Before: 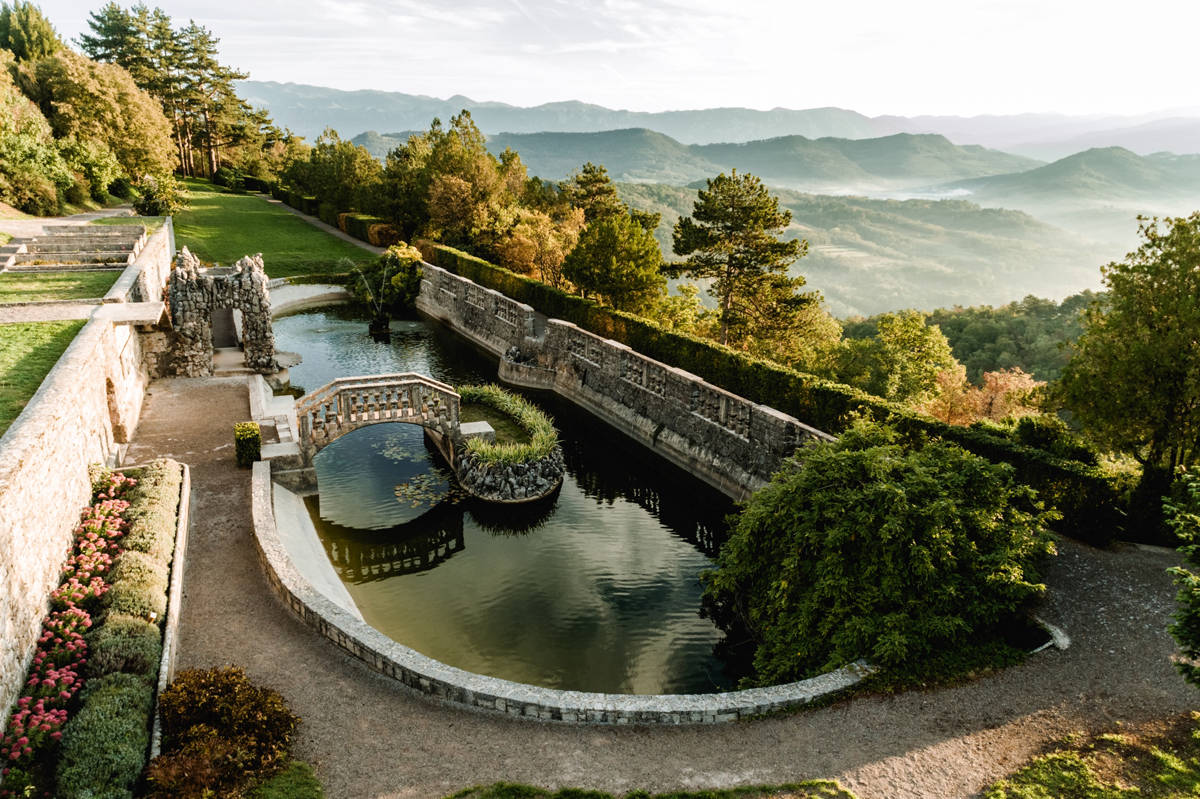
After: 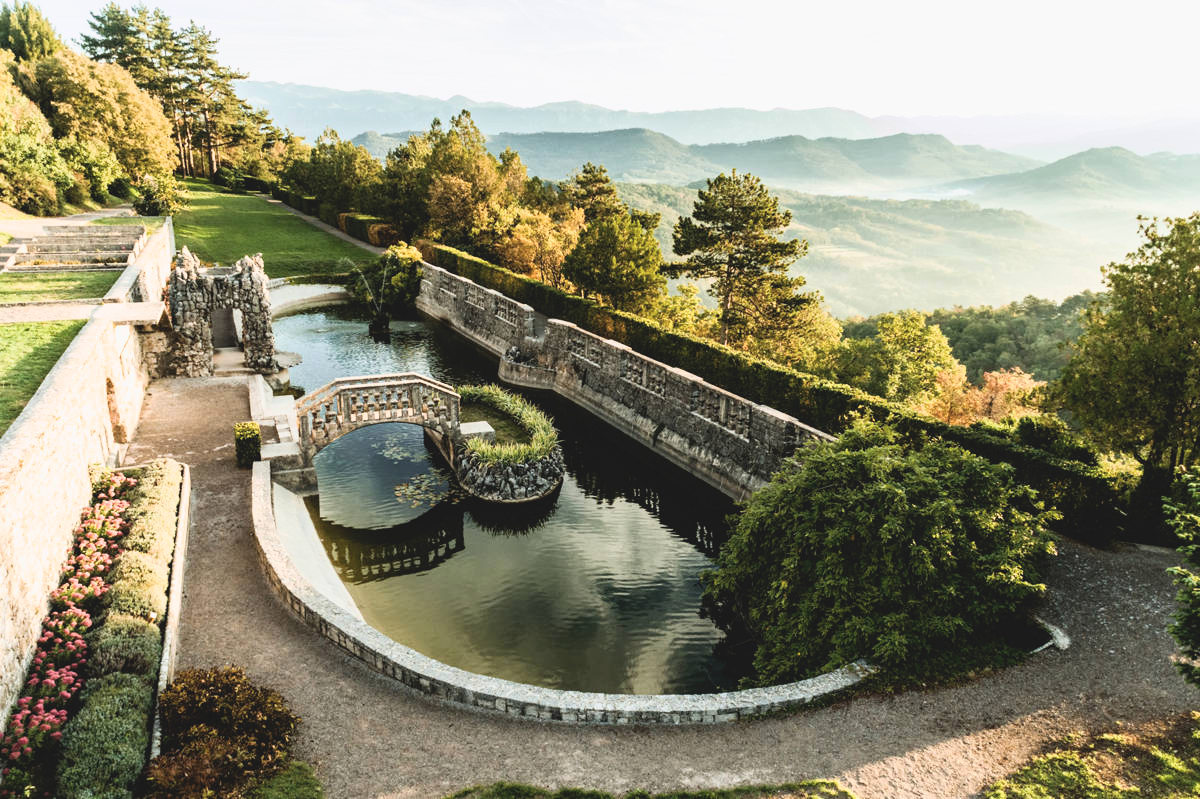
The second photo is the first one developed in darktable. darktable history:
tone curve: curves: ch0 [(0, 0.013) (0.198, 0.175) (0.512, 0.582) (0.625, 0.754) (0.81, 0.934) (1, 1)], color space Lab, linked channels, preserve colors none
contrast brightness saturation: contrast -0.15, brightness 0.05, saturation -0.12
